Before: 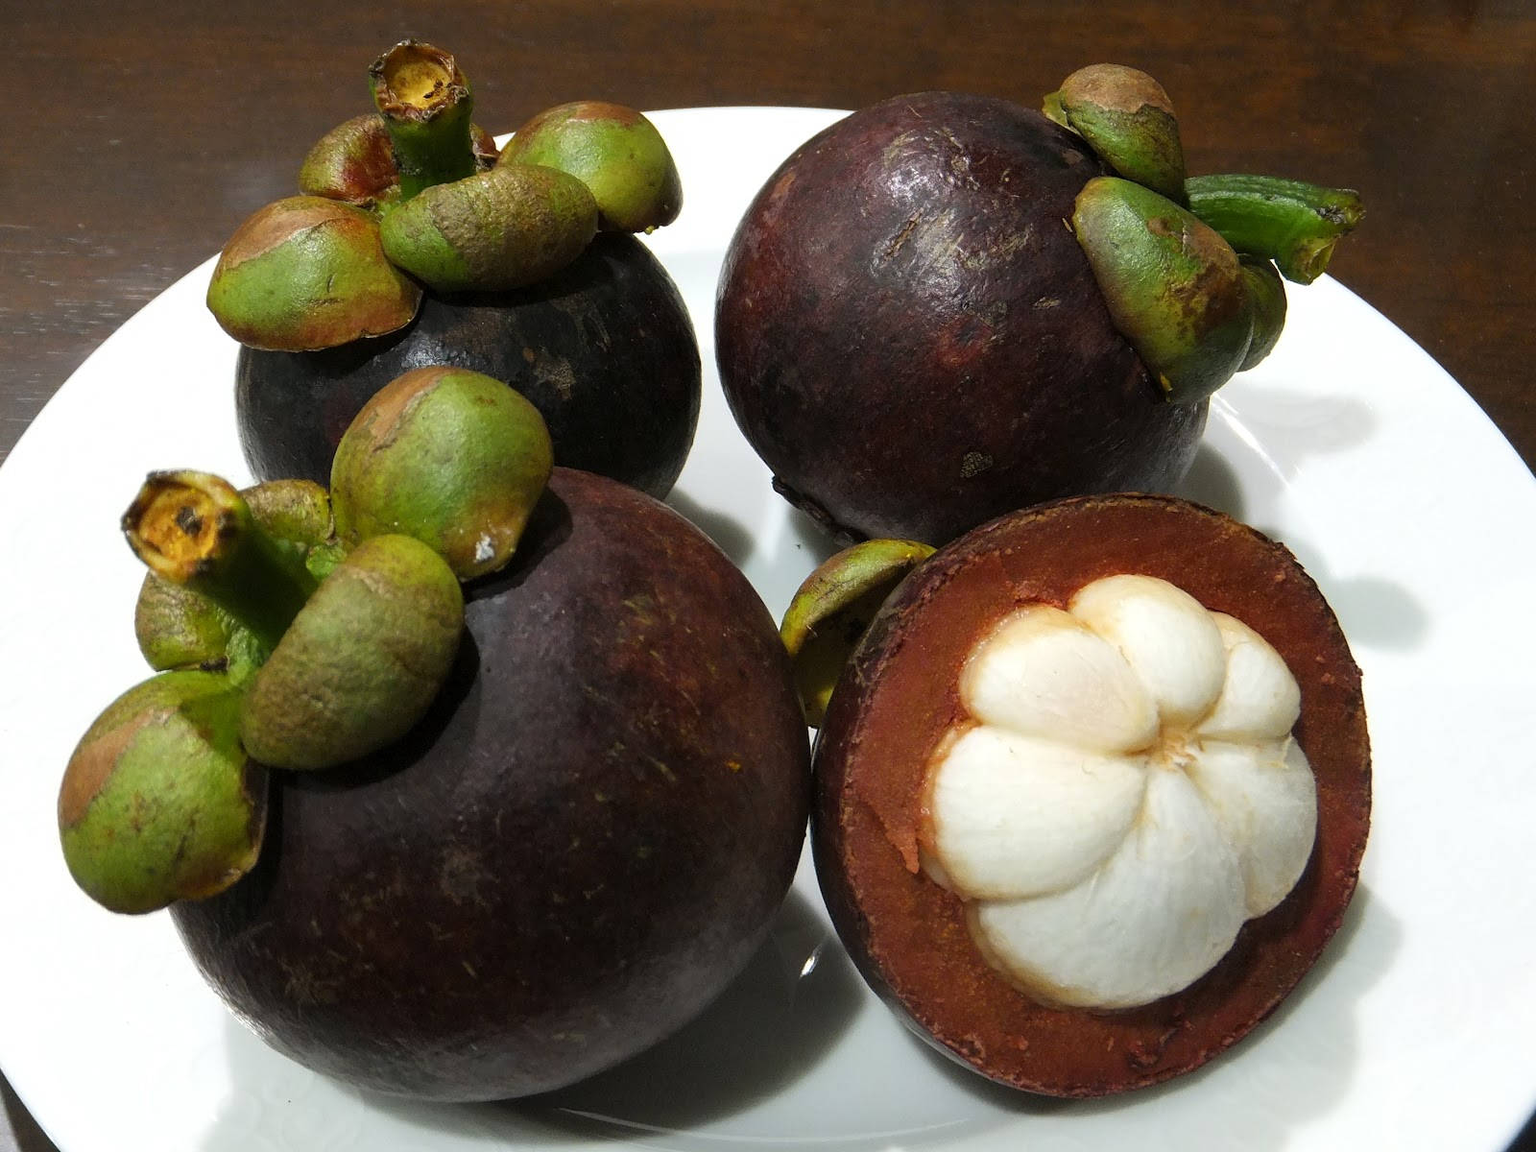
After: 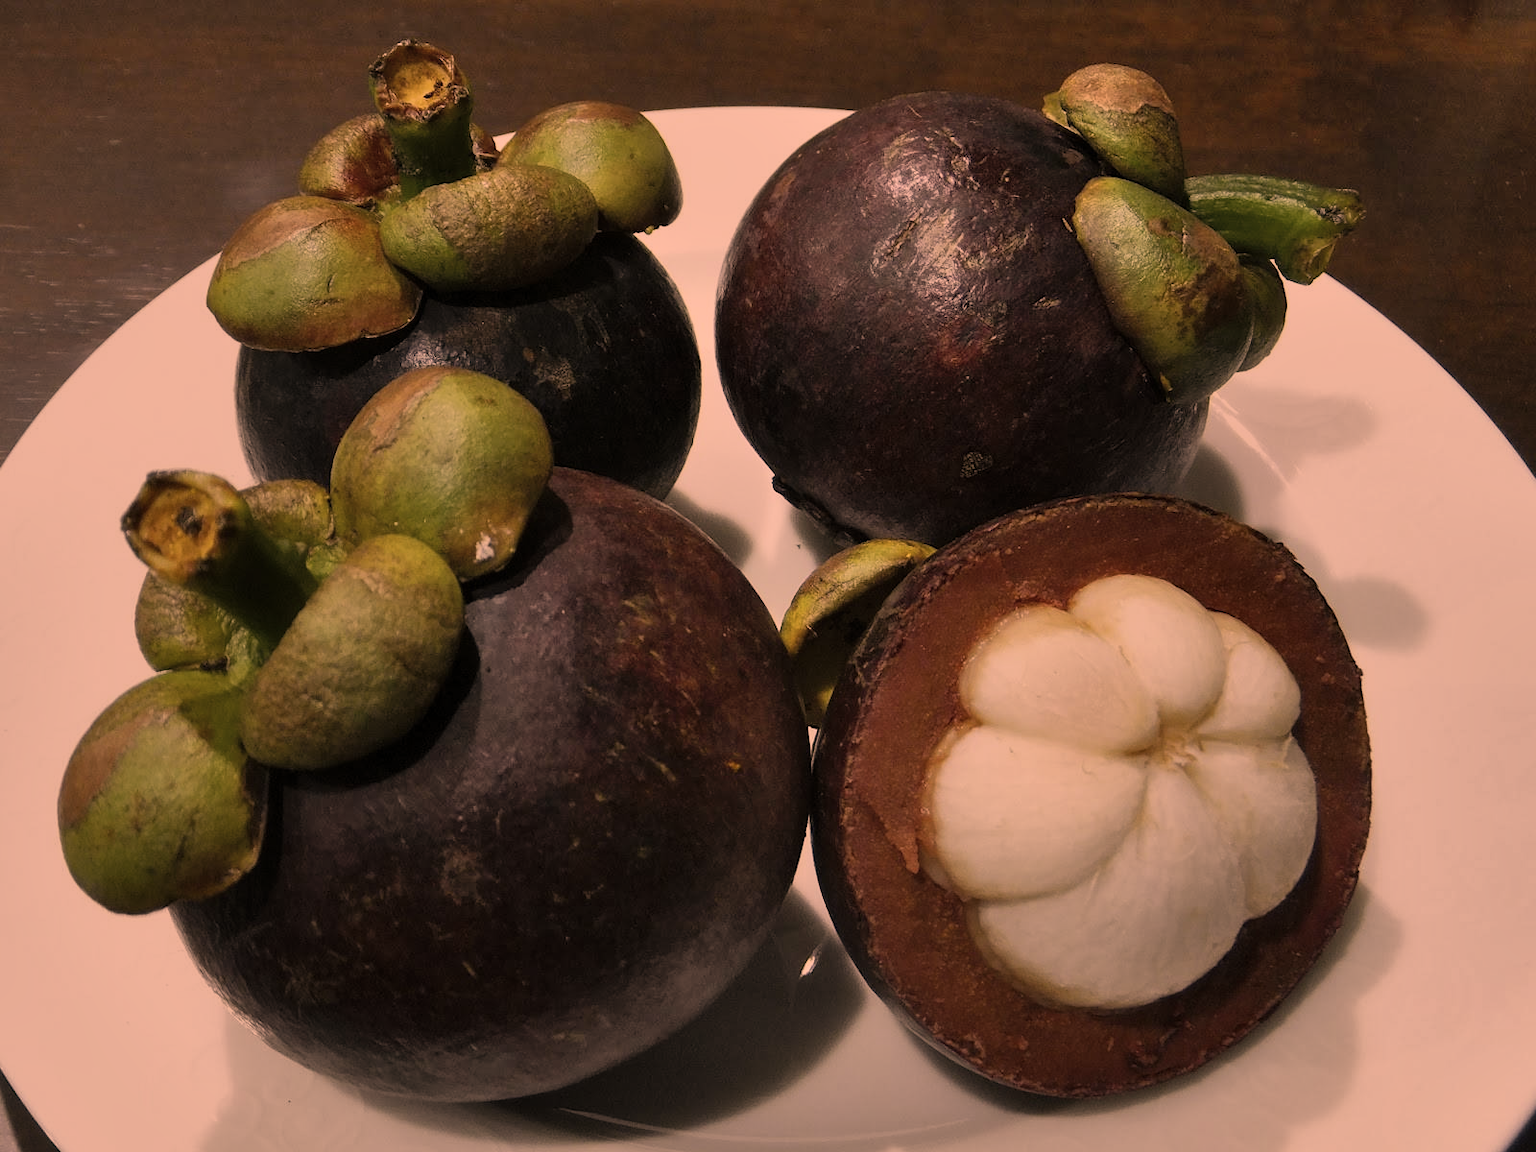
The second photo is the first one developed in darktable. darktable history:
shadows and highlights: soften with gaussian
tone equalizer: mask exposure compensation -0.495 EV
color correction: highlights a* 39.61, highlights b* 39.72, saturation 0.692
exposure: exposure -0.922 EV, compensate highlight preservation false
